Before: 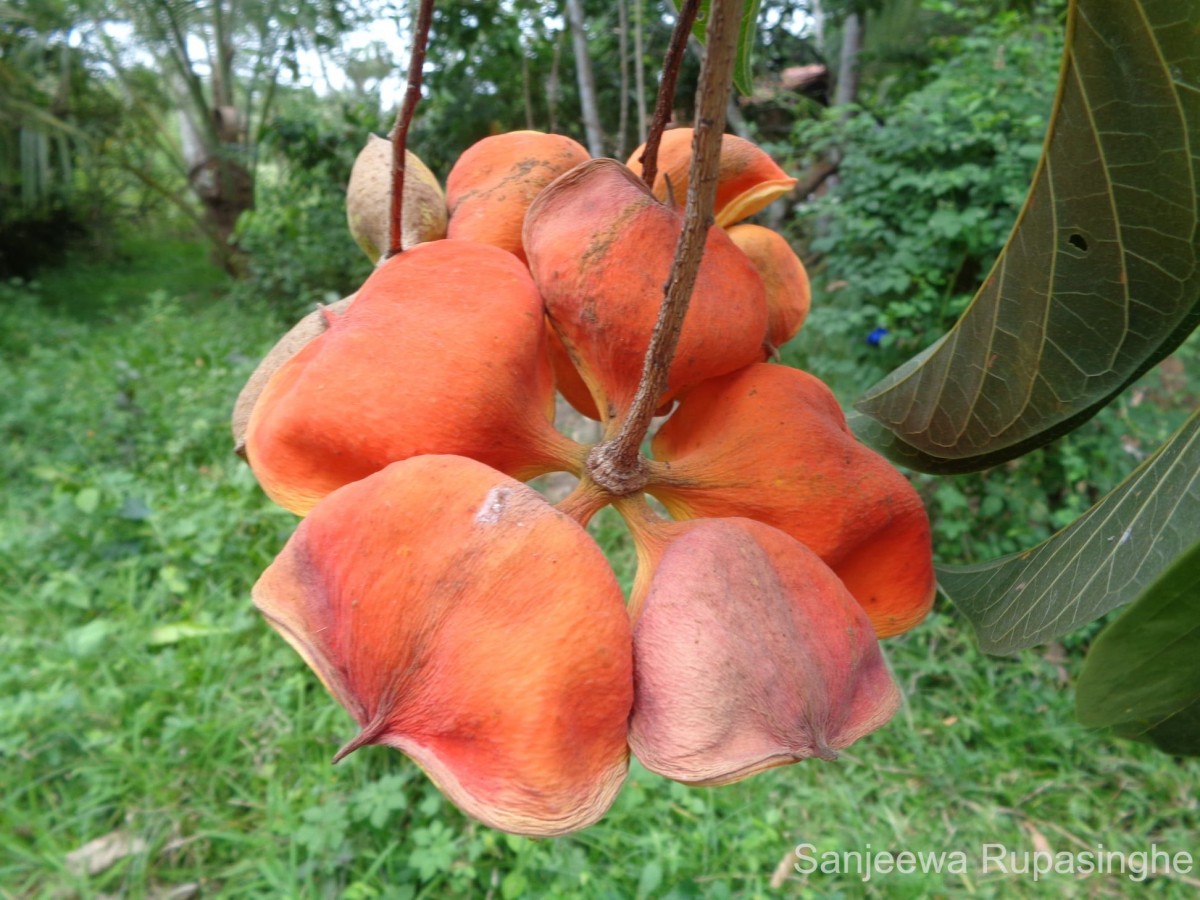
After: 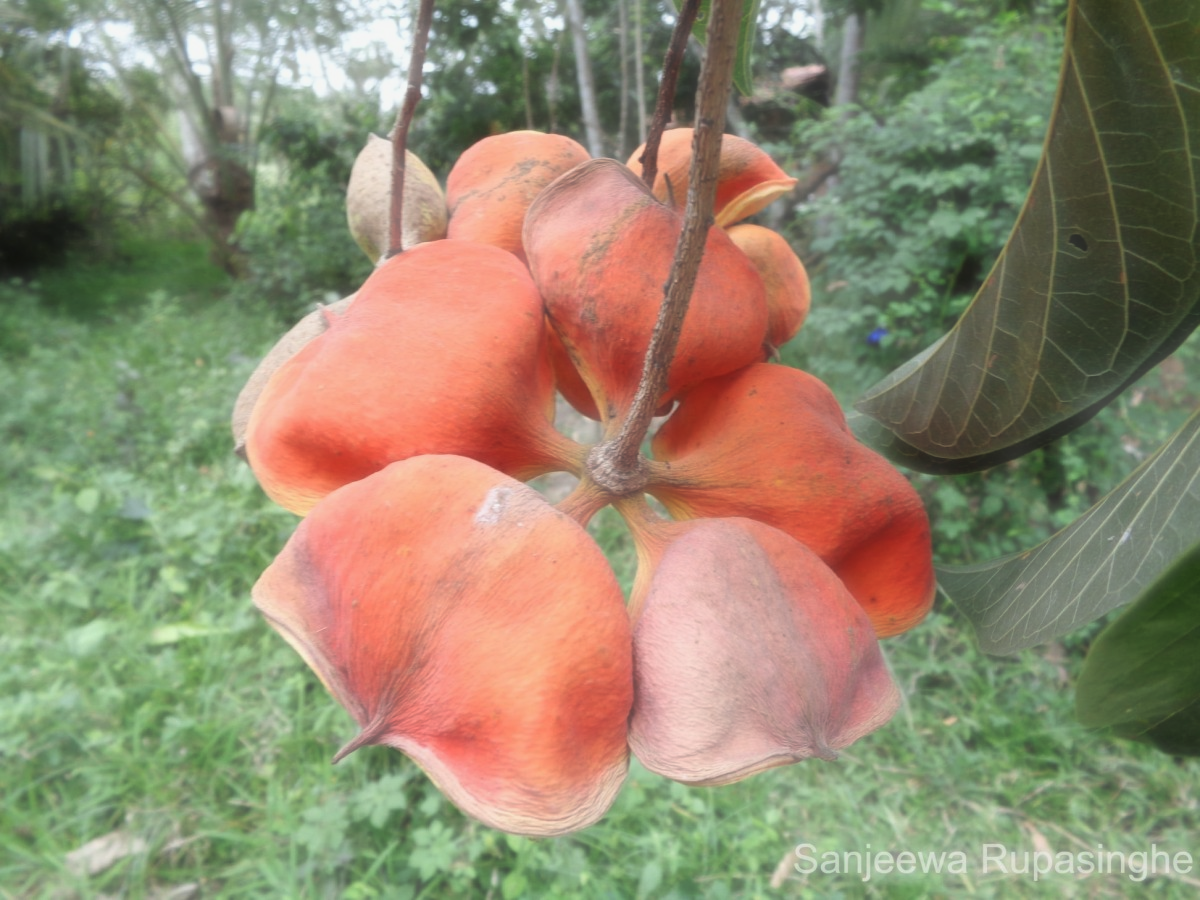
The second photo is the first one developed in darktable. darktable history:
haze removal: strength -0.896, distance 0.23, compatibility mode true, adaptive false
